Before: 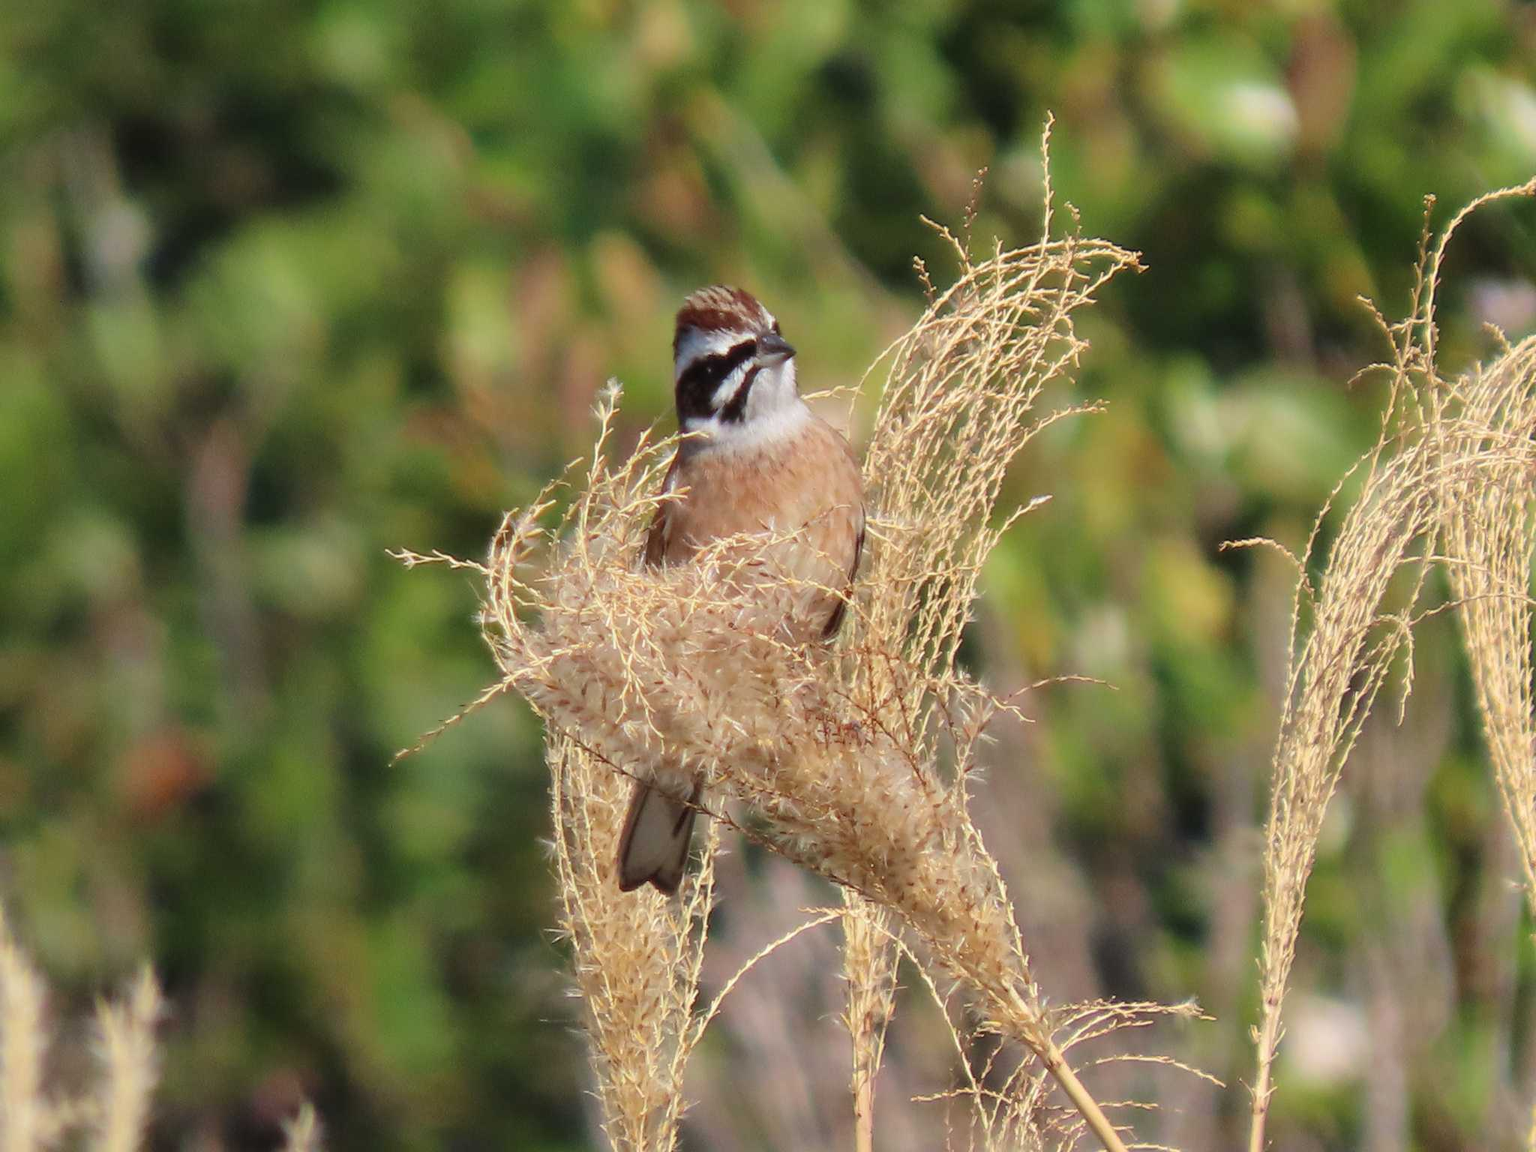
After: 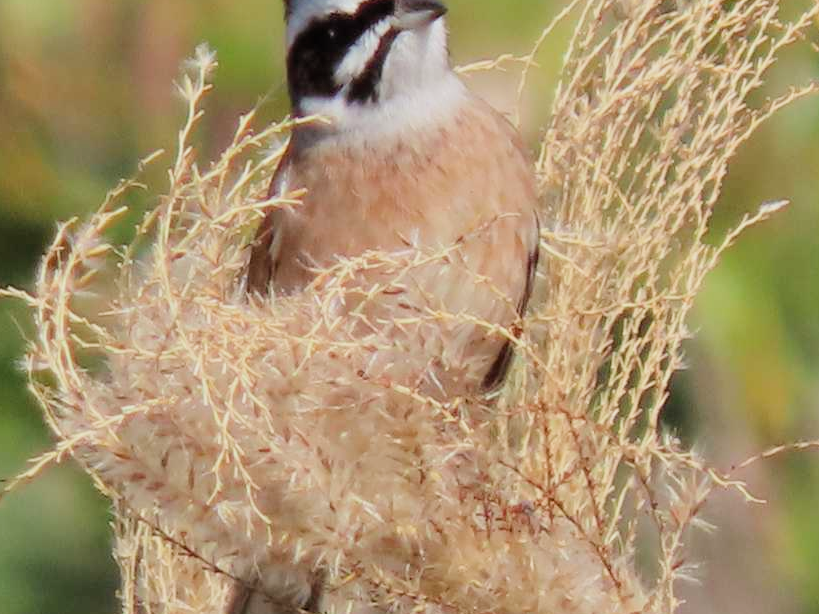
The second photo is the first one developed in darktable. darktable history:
filmic rgb: hardness 4.17
crop: left 30%, top 30%, right 30%, bottom 30%
exposure: exposure 0.3 EV, compensate highlight preservation false
